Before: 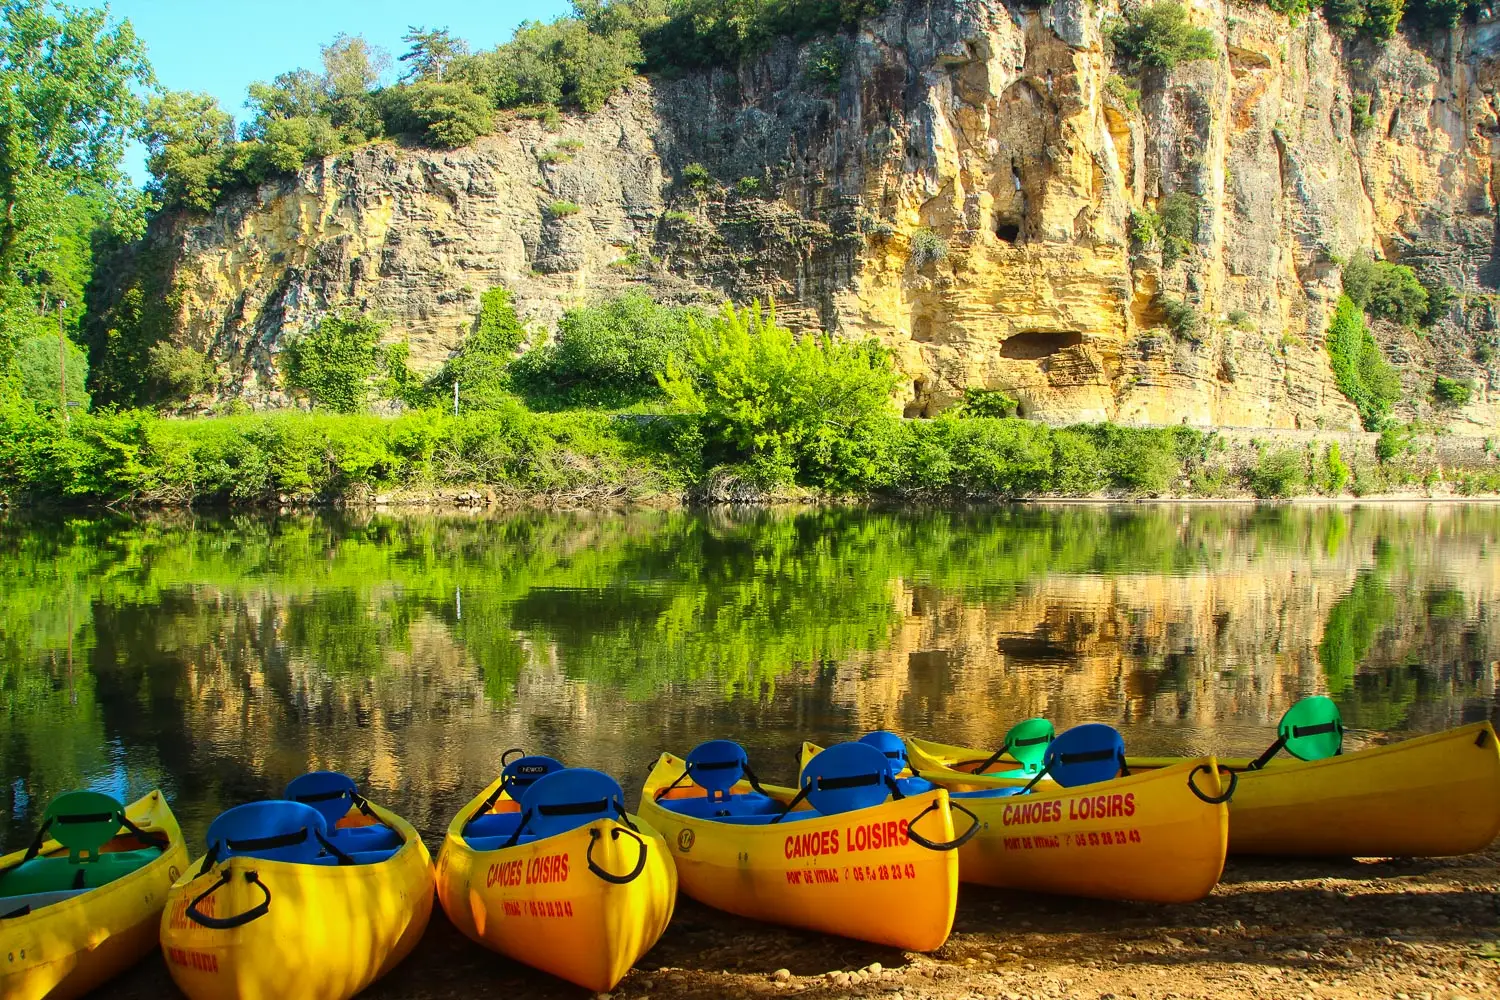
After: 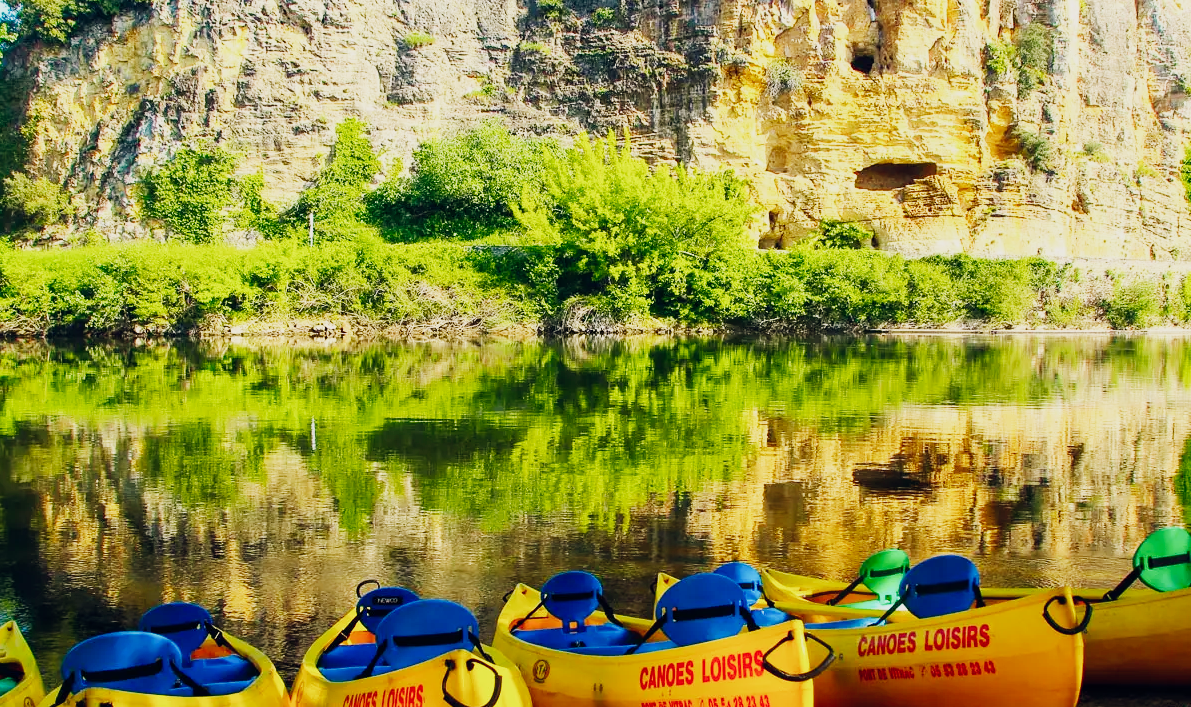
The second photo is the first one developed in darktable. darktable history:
exposure: black level correction 0, exposure 0.7 EV, compensate exposure bias true, compensate highlight preservation false
sigmoid: skew -0.2, preserve hue 0%, red attenuation 0.1, red rotation 0.035, green attenuation 0.1, green rotation -0.017, blue attenuation 0.15, blue rotation -0.052, base primaries Rec2020
color balance rgb: shadows lift › hue 87.51°, highlights gain › chroma 1.35%, highlights gain › hue 55.1°, global offset › chroma 0.13%, global offset › hue 253.66°, perceptual saturation grading › global saturation 16.38%
crop: left 9.712%, top 16.928%, right 10.845%, bottom 12.332%
